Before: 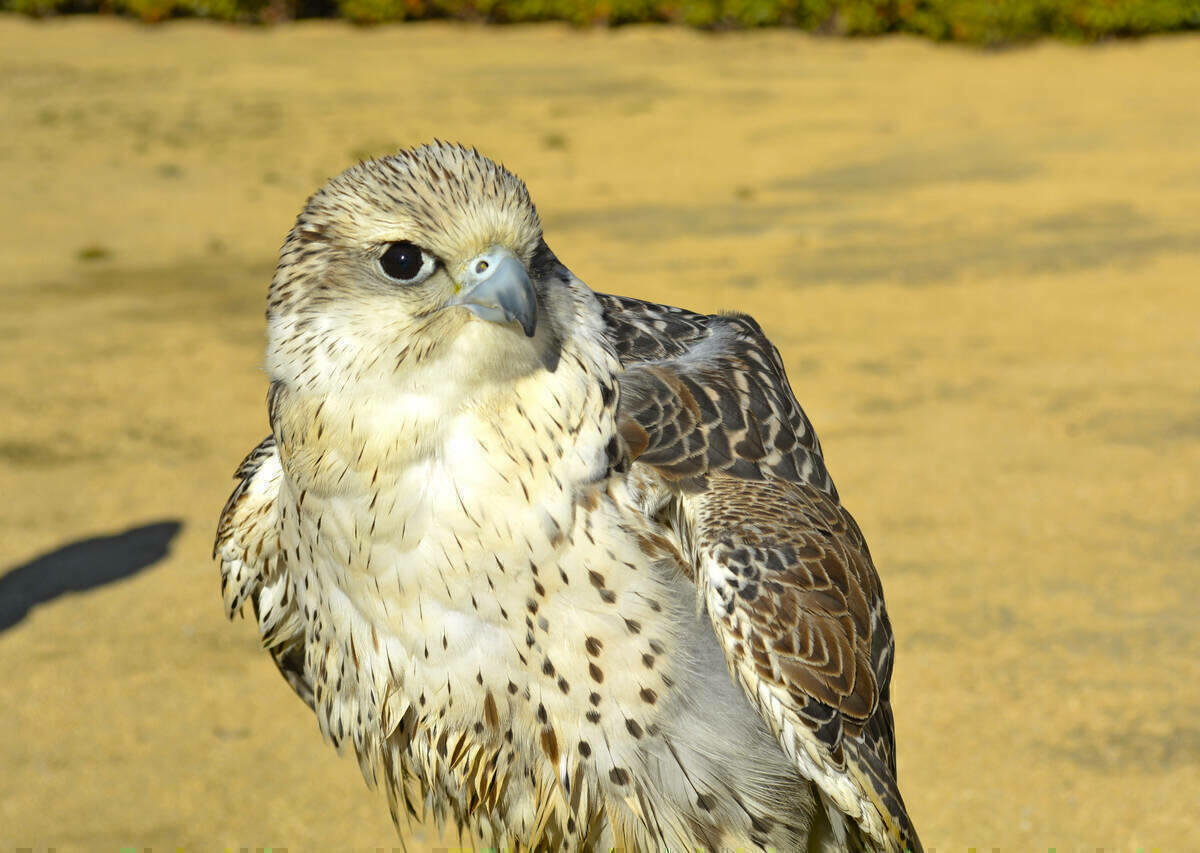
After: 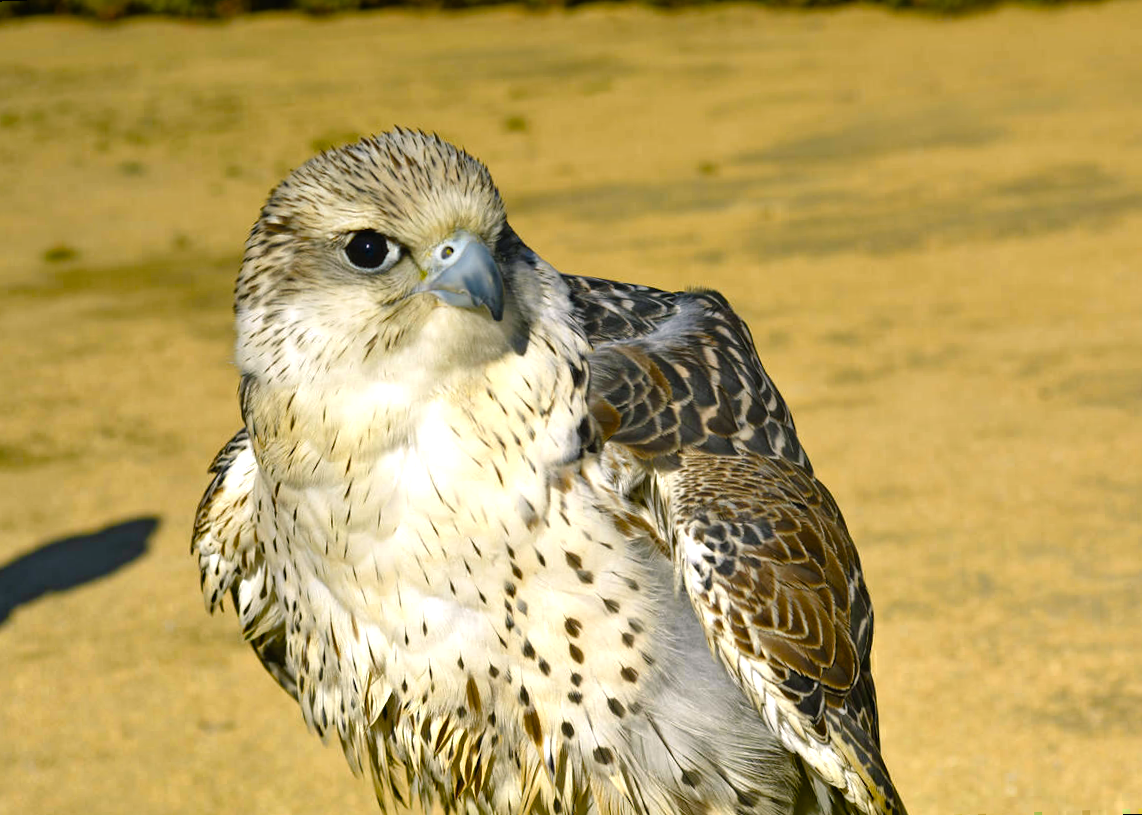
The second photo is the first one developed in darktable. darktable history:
rotate and perspective: rotation -2.12°, lens shift (vertical) 0.009, lens shift (horizontal) -0.008, automatic cropping original format, crop left 0.036, crop right 0.964, crop top 0.05, crop bottom 0.959
color balance rgb: shadows lift › chroma 1%, shadows lift › hue 217.2°, power › hue 310.8°, highlights gain › chroma 2%, highlights gain › hue 44.4°, global offset › luminance 0.25%, global offset › hue 171.6°, perceptual saturation grading › global saturation 14.09%, perceptual saturation grading › highlights -30%, perceptual saturation grading › shadows 50.67%, global vibrance 25%, contrast 20%
white balance: red 0.976, blue 1.04
graduated density: on, module defaults
exposure: exposure 0.02 EV, compensate highlight preservation false
